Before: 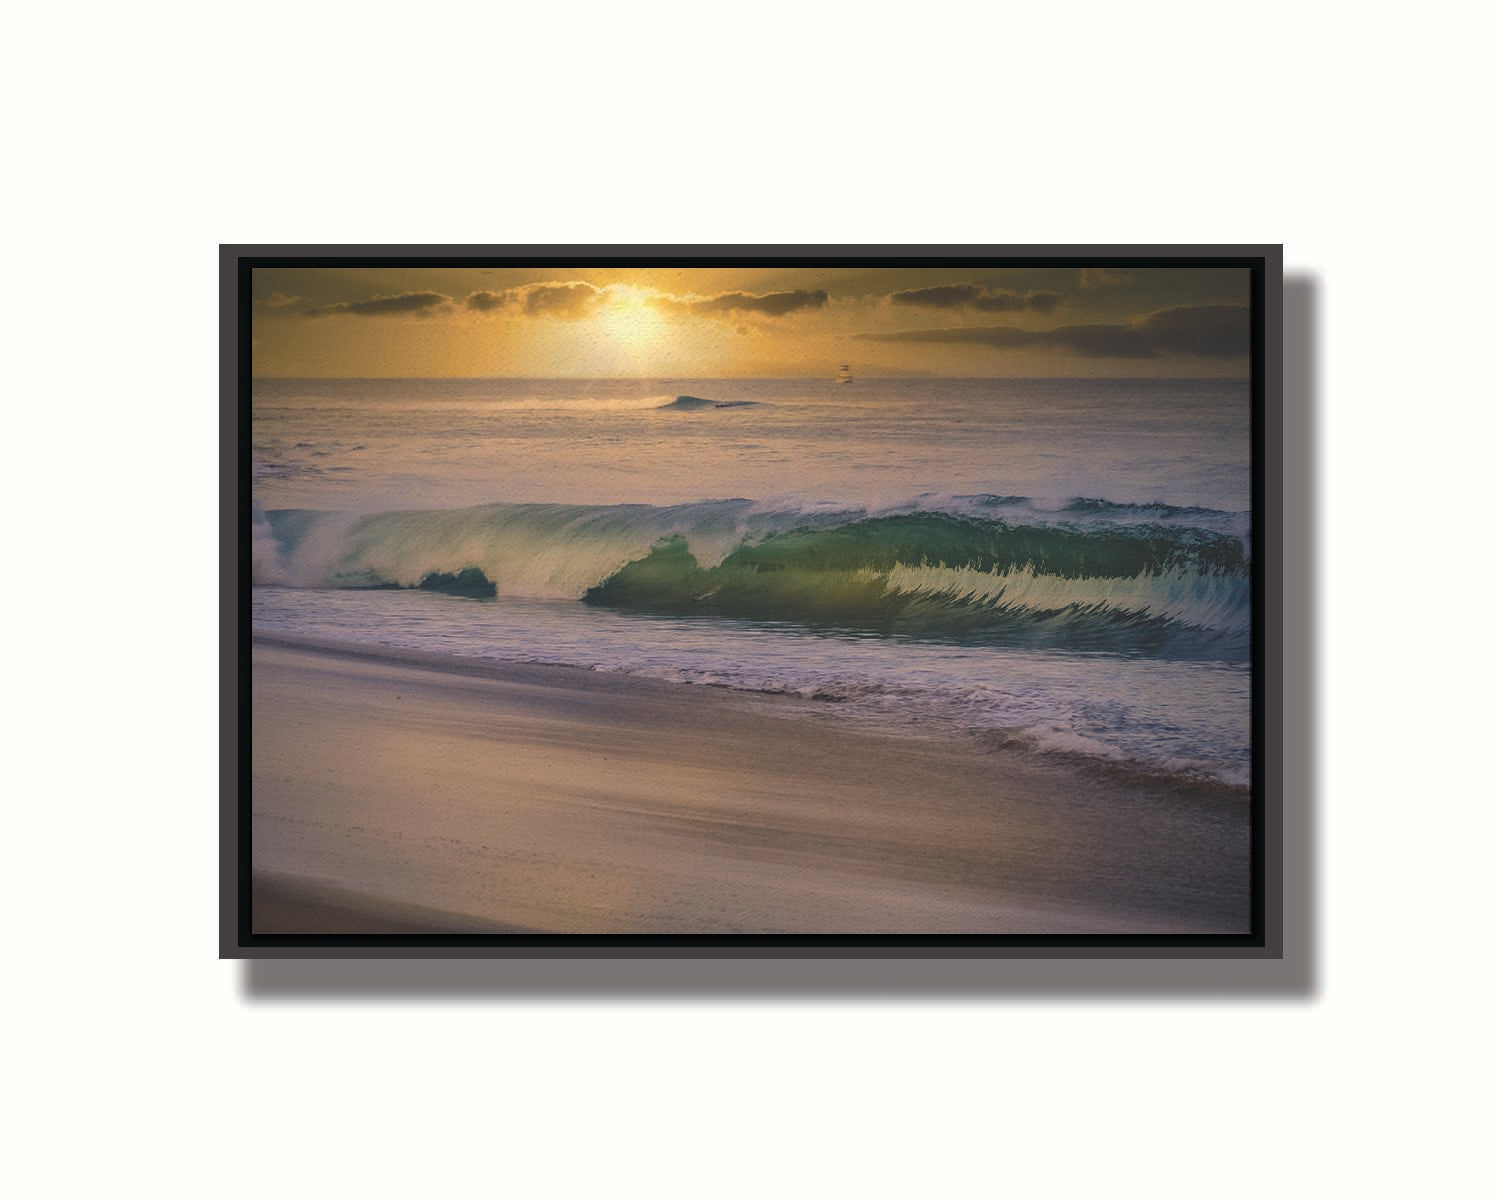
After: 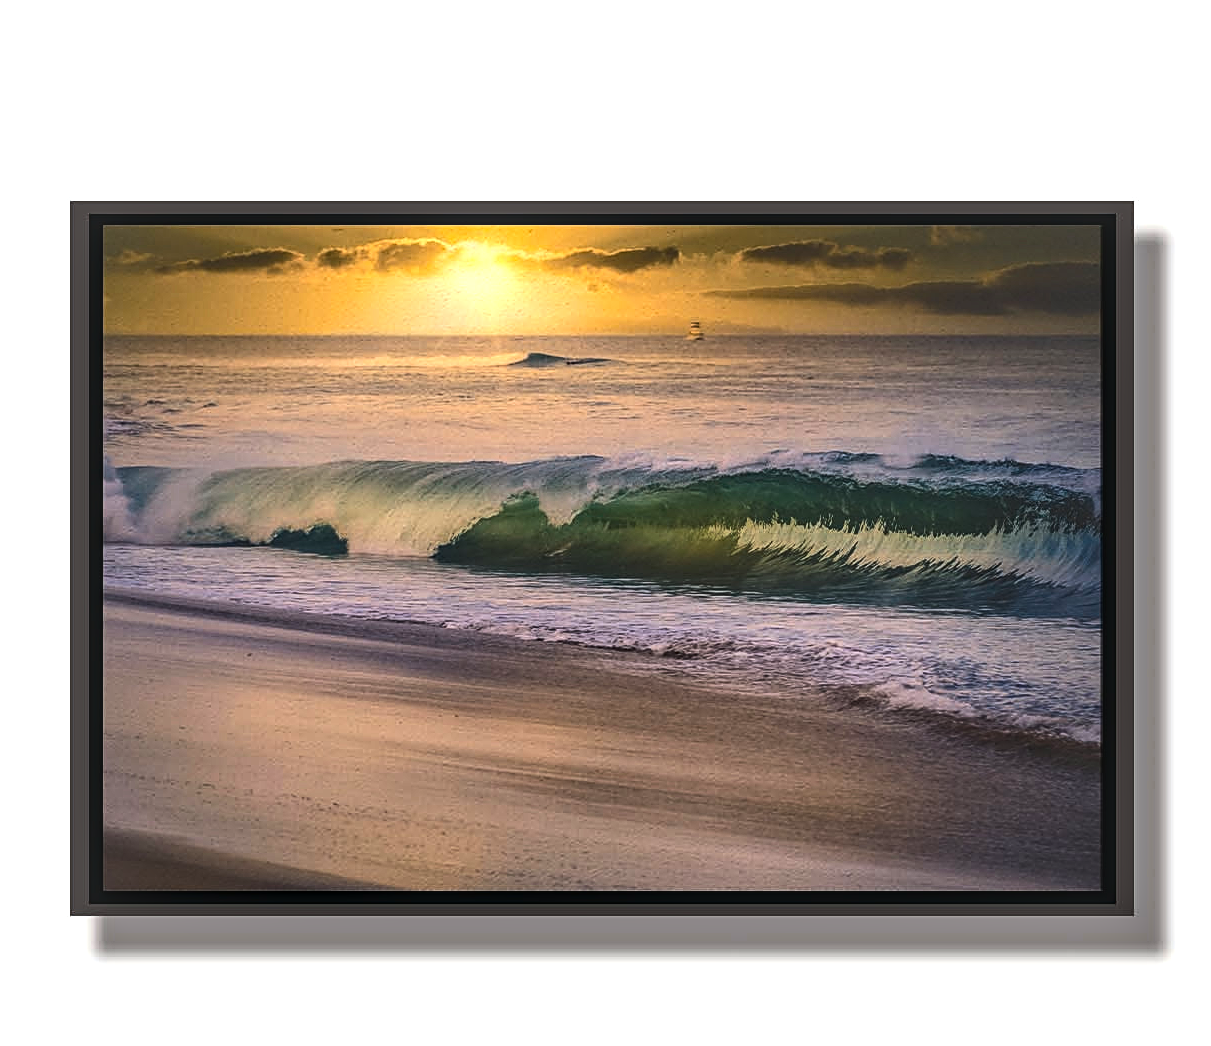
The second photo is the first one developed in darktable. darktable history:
exposure: compensate exposure bias true, compensate highlight preservation false
sharpen: on, module defaults
contrast brightness saturation: contrast 0.18, saturation 0.309
local contrast: on, module defaults
tone equalizer: -8 EV -0.405 EV, -7 EV -0.428 EV, -6 EV -0.351 EV, -5 EV -0.252 EV, -3 EV 0.226 EV, -2 EV 0.309 EV, -1 EV 0.371 EV, +0 EV 0.424 EV, edges refinement/feathering 500, mask exposure compensation -1.57 EV, preserve details no
crop: left 9.958%, top 3.648%, right 9.285%, bottom 9.146%
